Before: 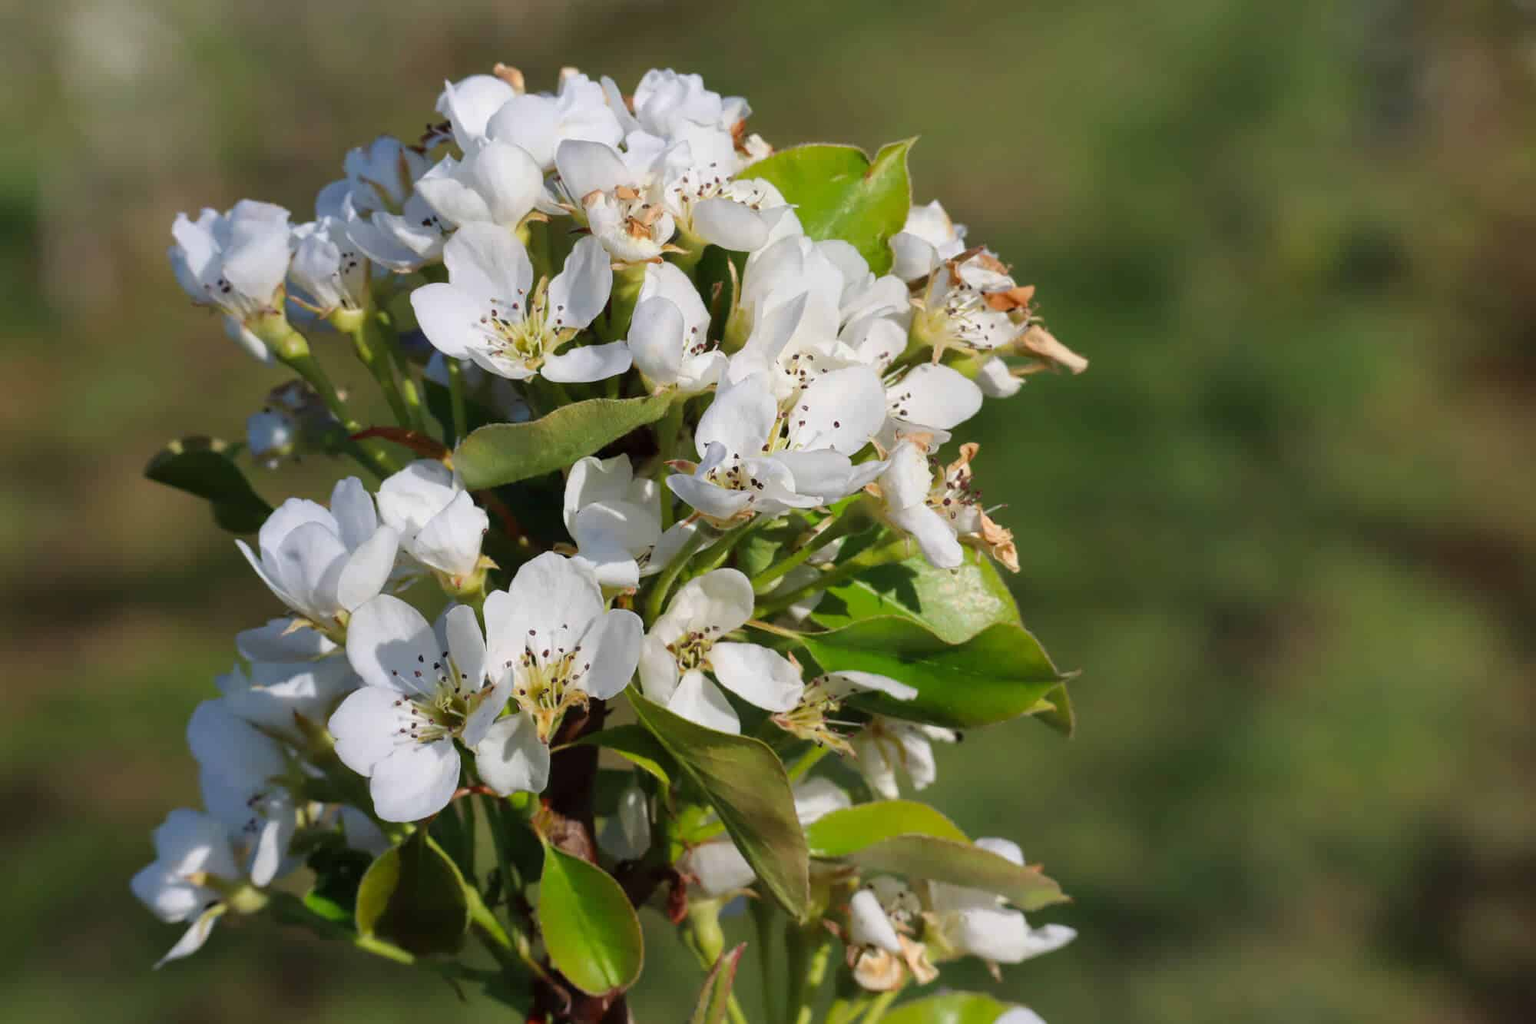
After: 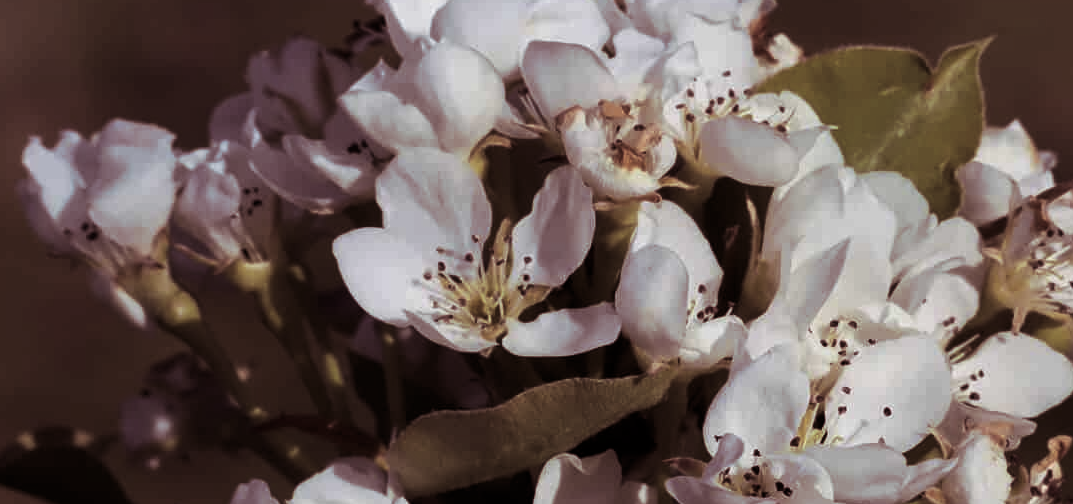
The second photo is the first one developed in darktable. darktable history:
crop: left 10.121%, top 10.631%, right 36.218%, bottom 51.526%
levels: levels [0, 0.618, 1]
white balance: emerald 1
split-toning: shadows › saturation 0.41, highlights › saturation 0, compress 33.55%
